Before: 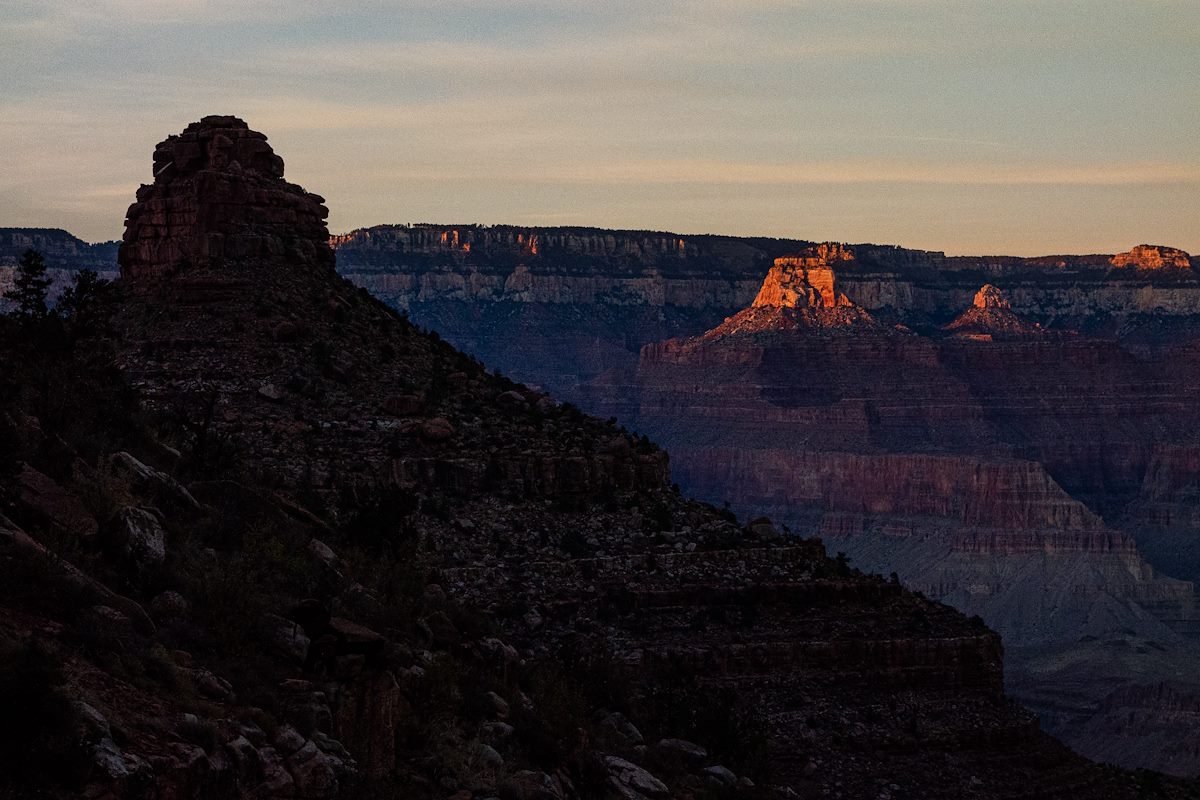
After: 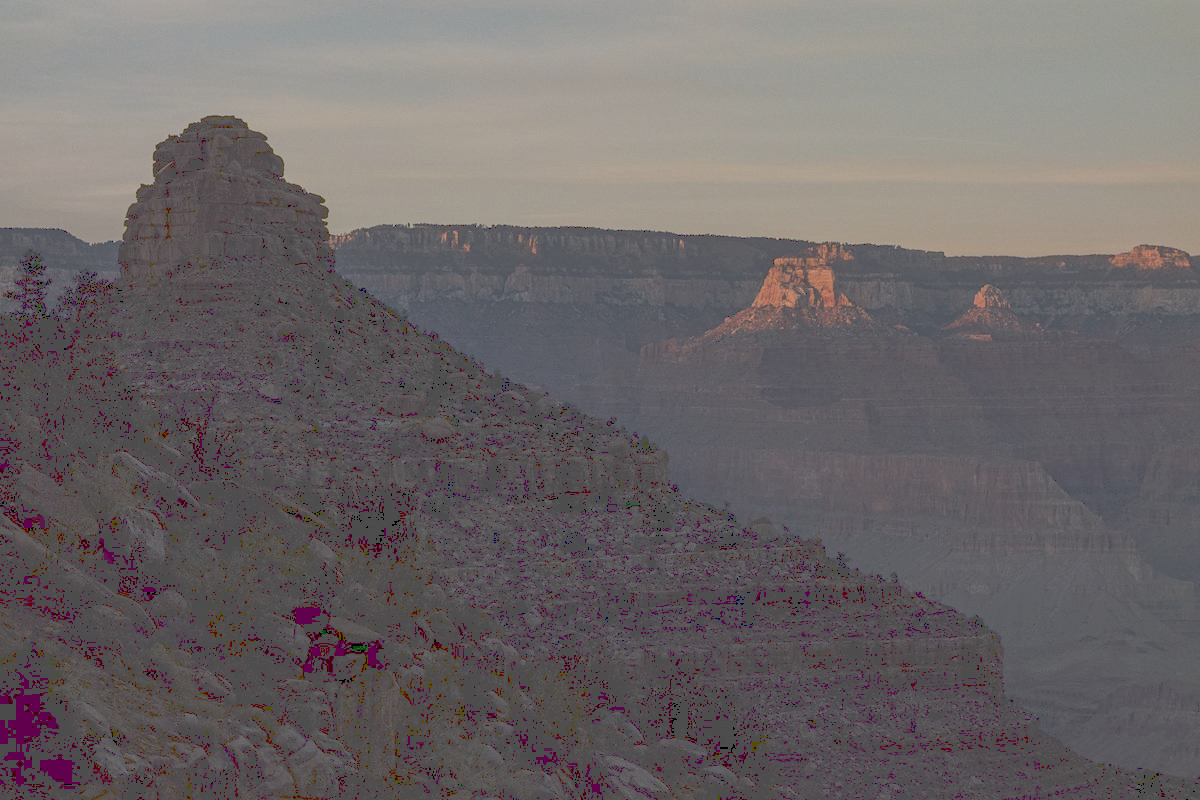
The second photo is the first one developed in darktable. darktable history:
tone curve: curves: ch0 [(0, 0) (0.003, 0.322) (0.011, 0.327) (0.025, 0.345) (0.044, 0.365) (0.069, 0.378) (0.1, 0.391) (0.136, 0.403) (0.177, 0.412) (0.224, 0.429) (0.277, 0.448) (0.335, 0.474) (0.399, 0.503) (0.468, 0.537) (0.543, 0.57) (0.623, 0.61) (0.709, 0.653) (0.801, 0.699) (0.898, 0.75) (1, 1)], preserve colors none
